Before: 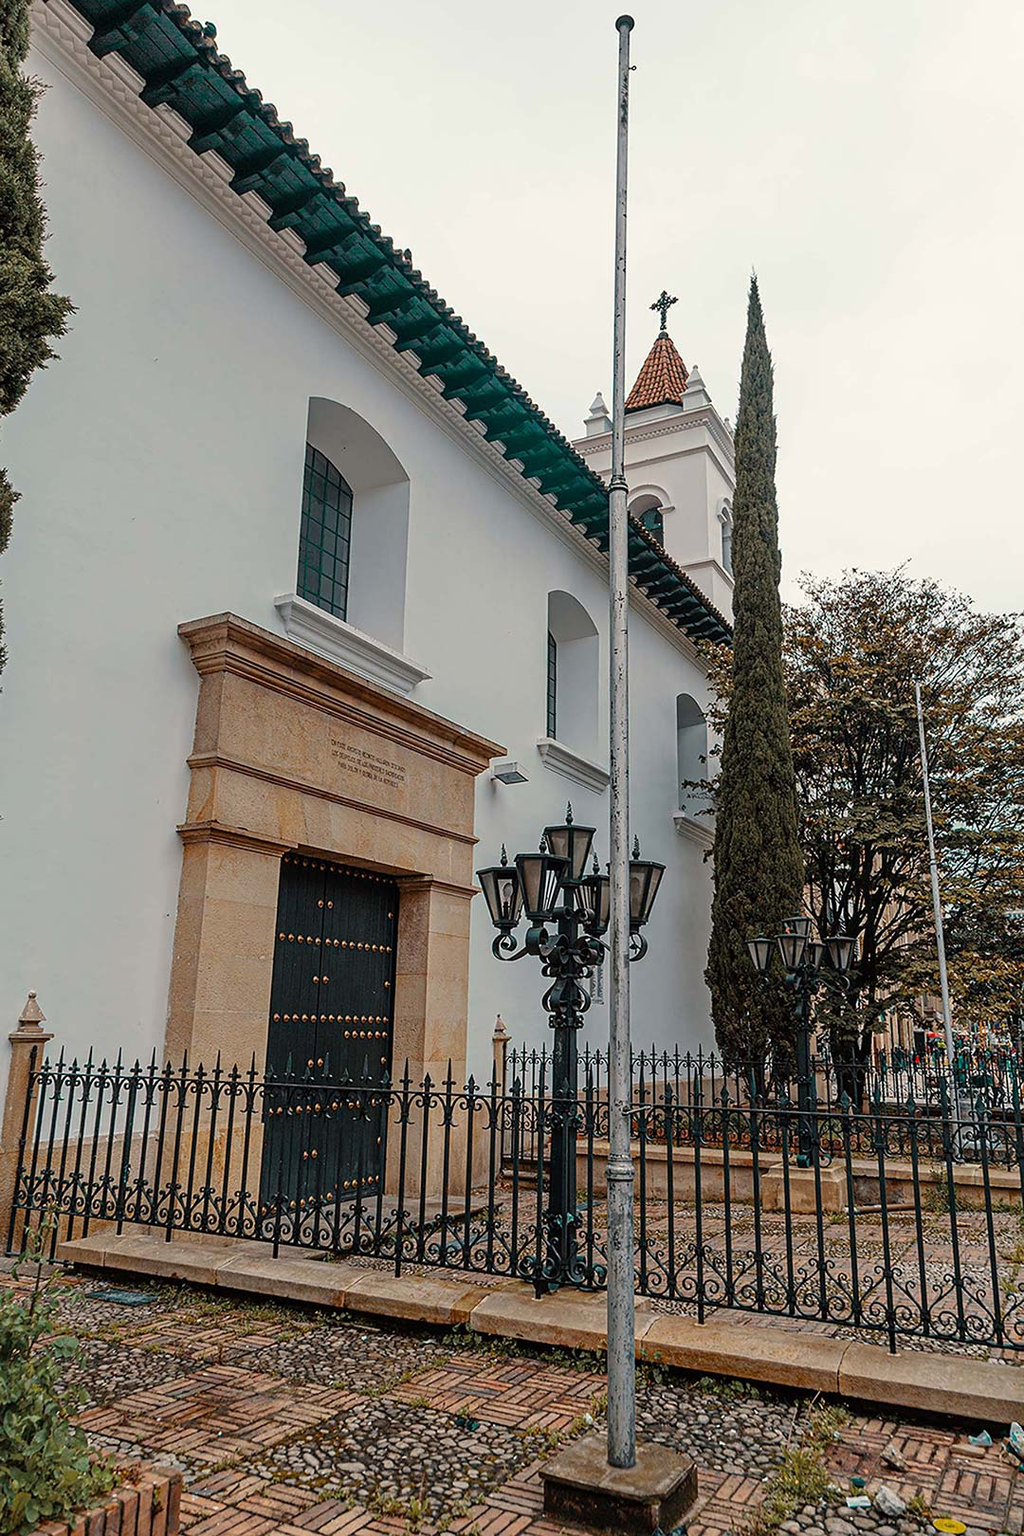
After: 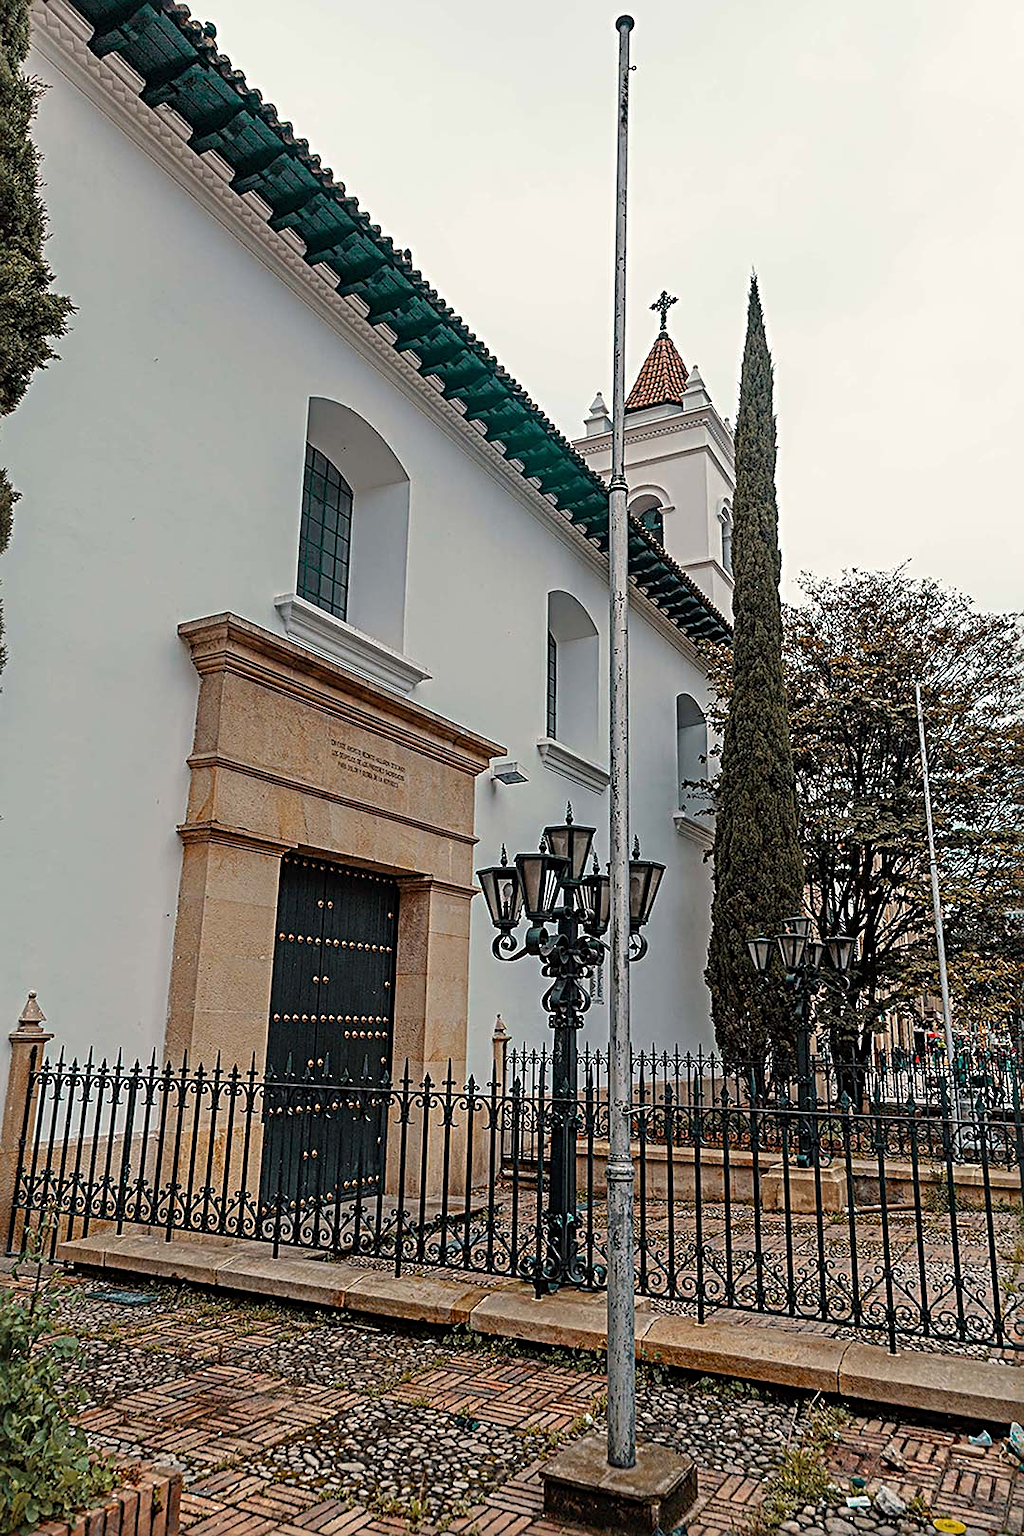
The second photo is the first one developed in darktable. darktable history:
sharpen: radius 3.993
